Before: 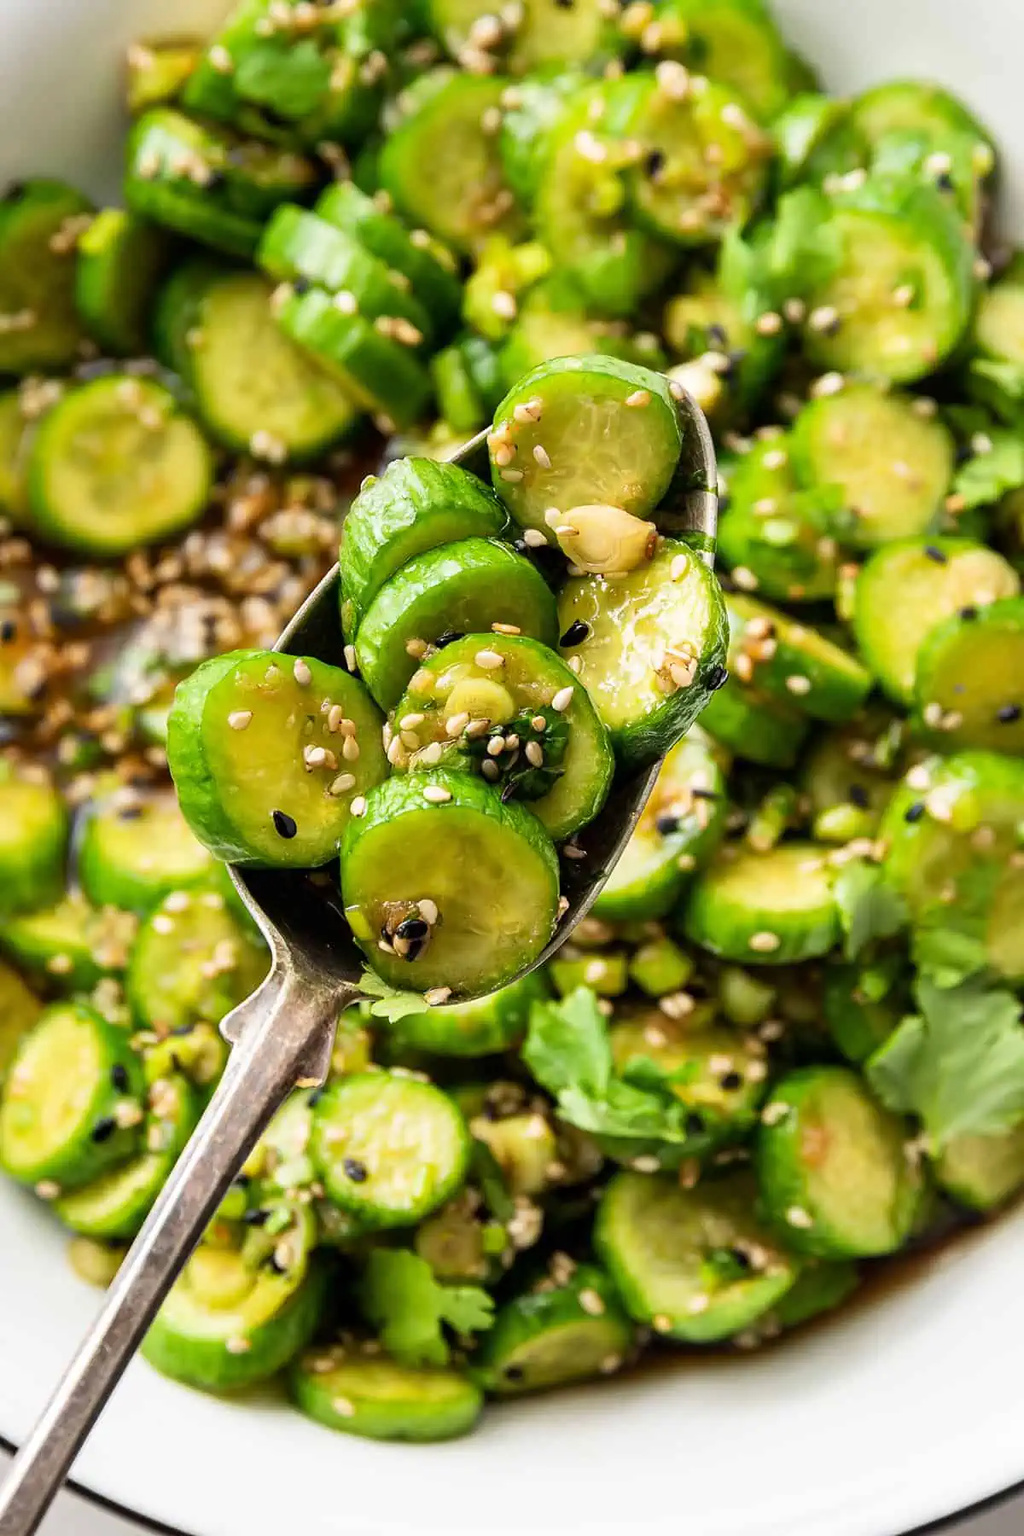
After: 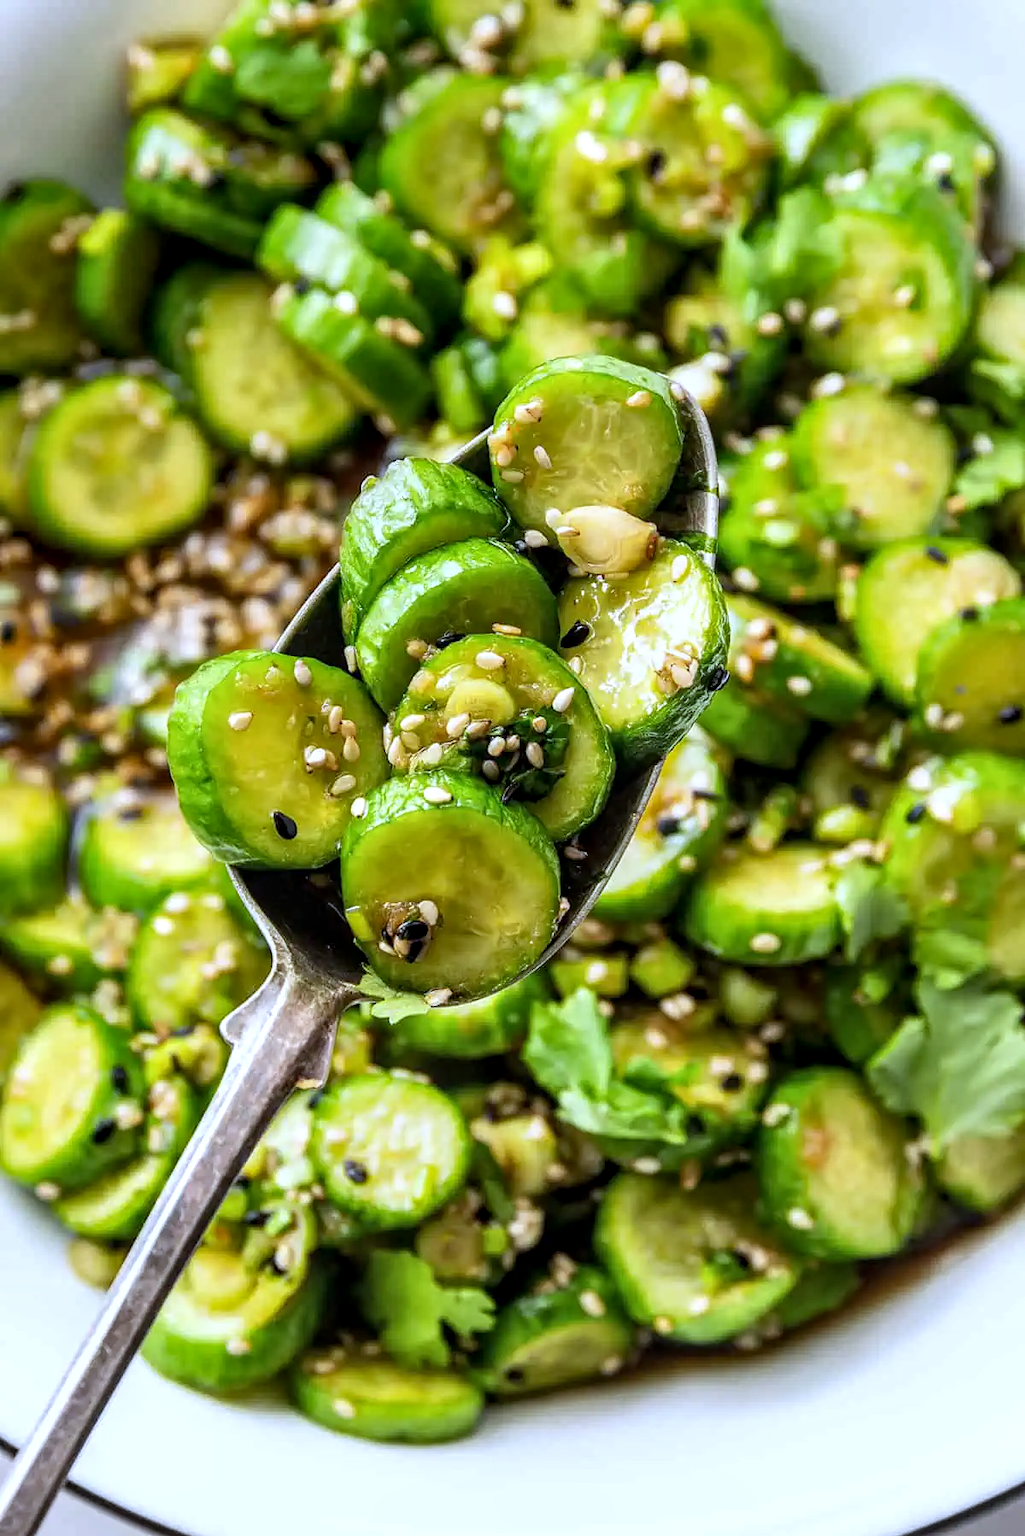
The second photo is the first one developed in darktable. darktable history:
white balance: red 0.948, green 1.02, blue 1.176
crop: bottom 0.071%
local contrast: detail 130%
